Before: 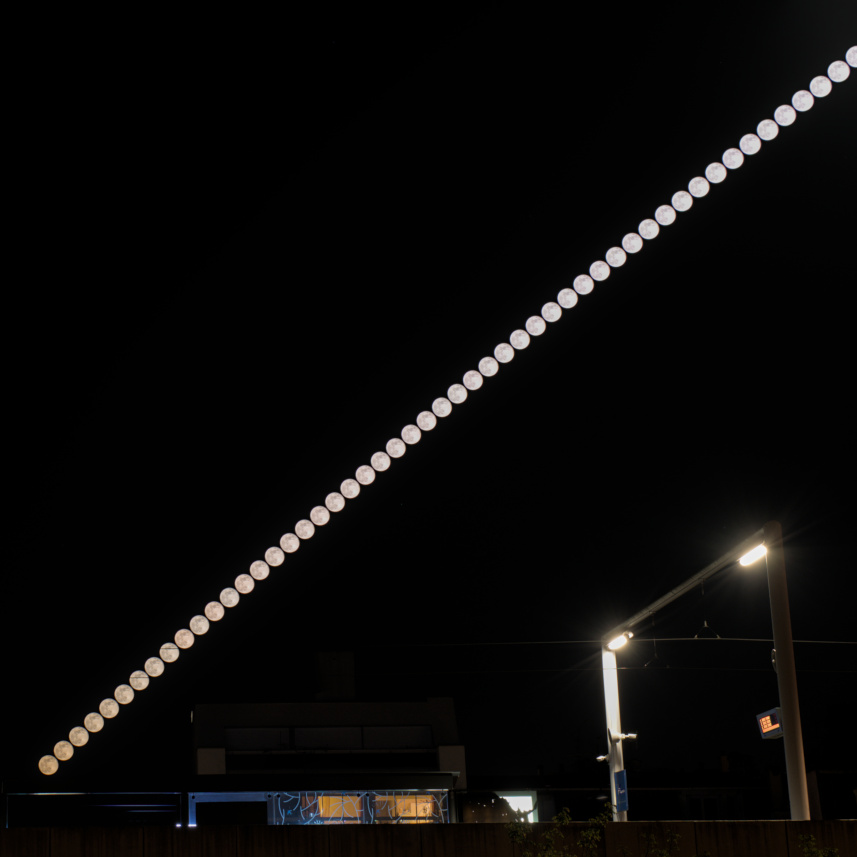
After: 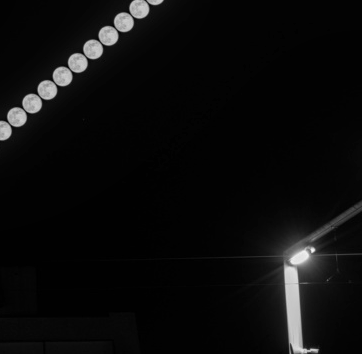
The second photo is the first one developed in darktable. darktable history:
crop: left 37.172%, top 44.957%, right 20.479%, bottom 13.633%
color calibration: output gray [0.23, 0.37, 0.4, 0], illuminant as shot in camera, x 0.358, y 0.373, temperature 4628.91 K
local contrast: on, module defaults
